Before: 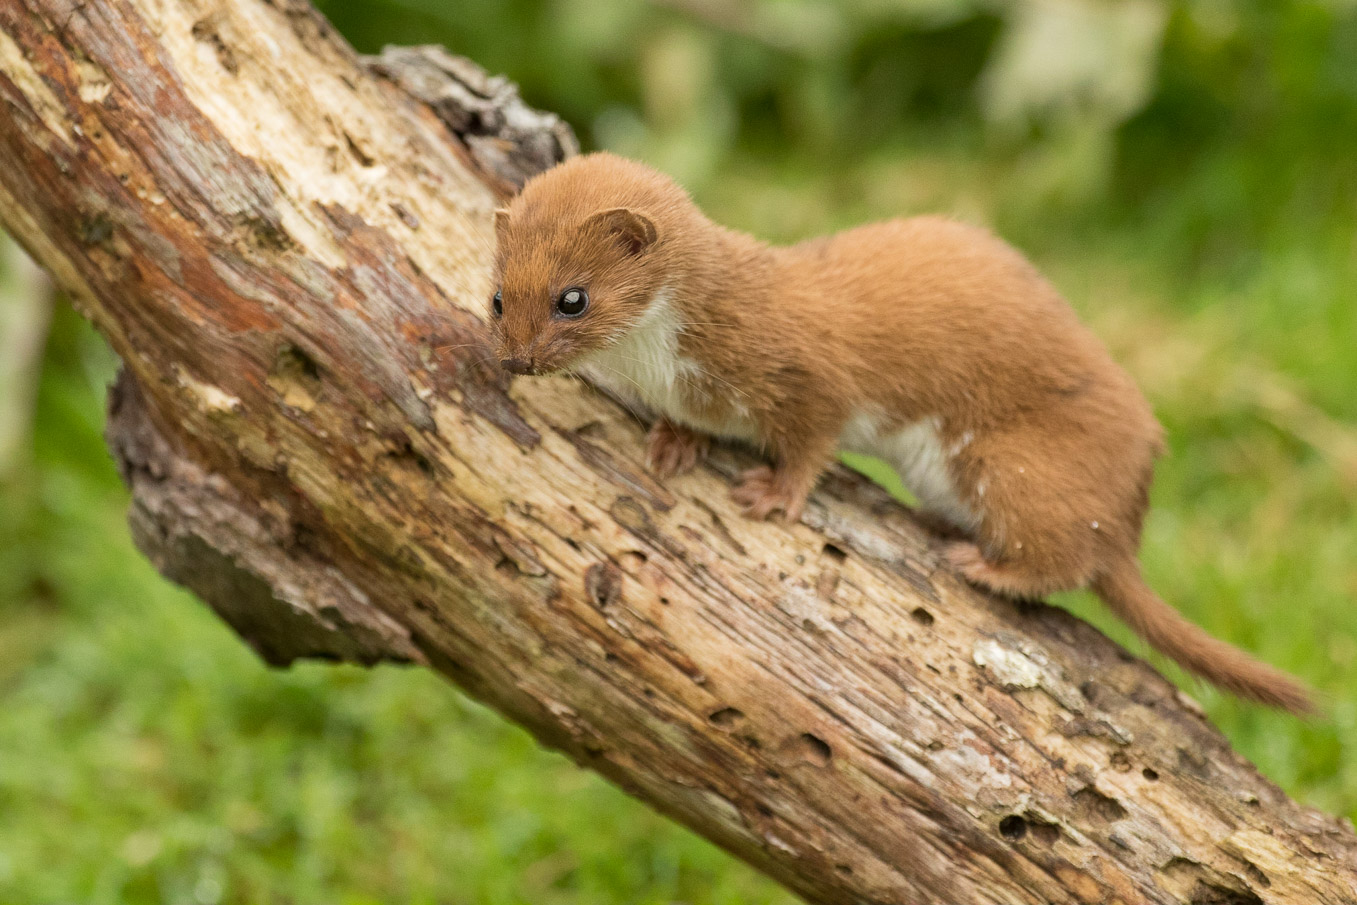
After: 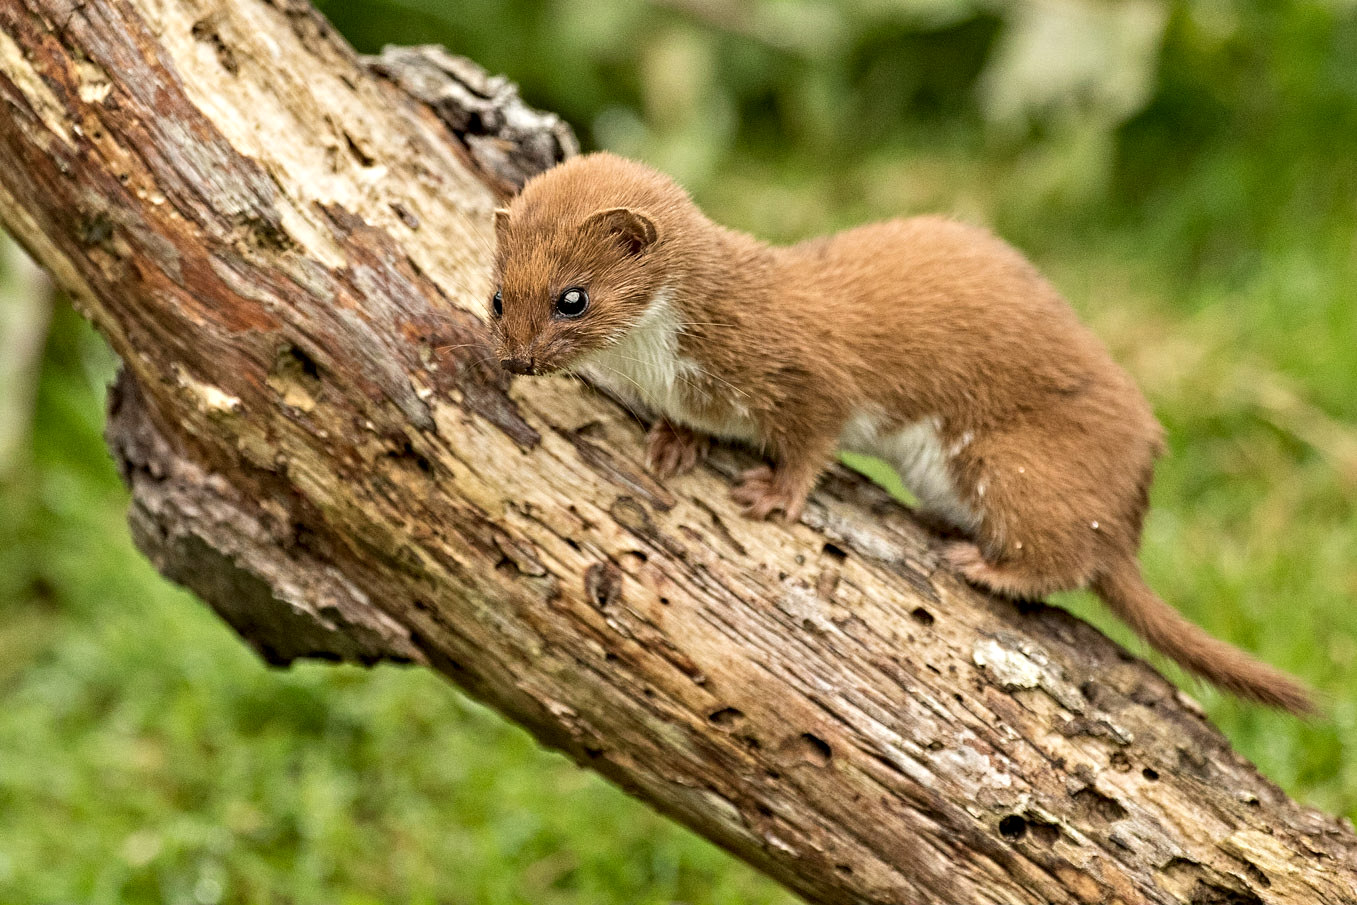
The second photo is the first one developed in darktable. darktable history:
contrast equalizer: y [[0.5, 0.542, 0.583, 0.625, 0.667, 0.708], [0.5 ×6], [0.5 ×6], [0 ×6], [0 ×6]]
